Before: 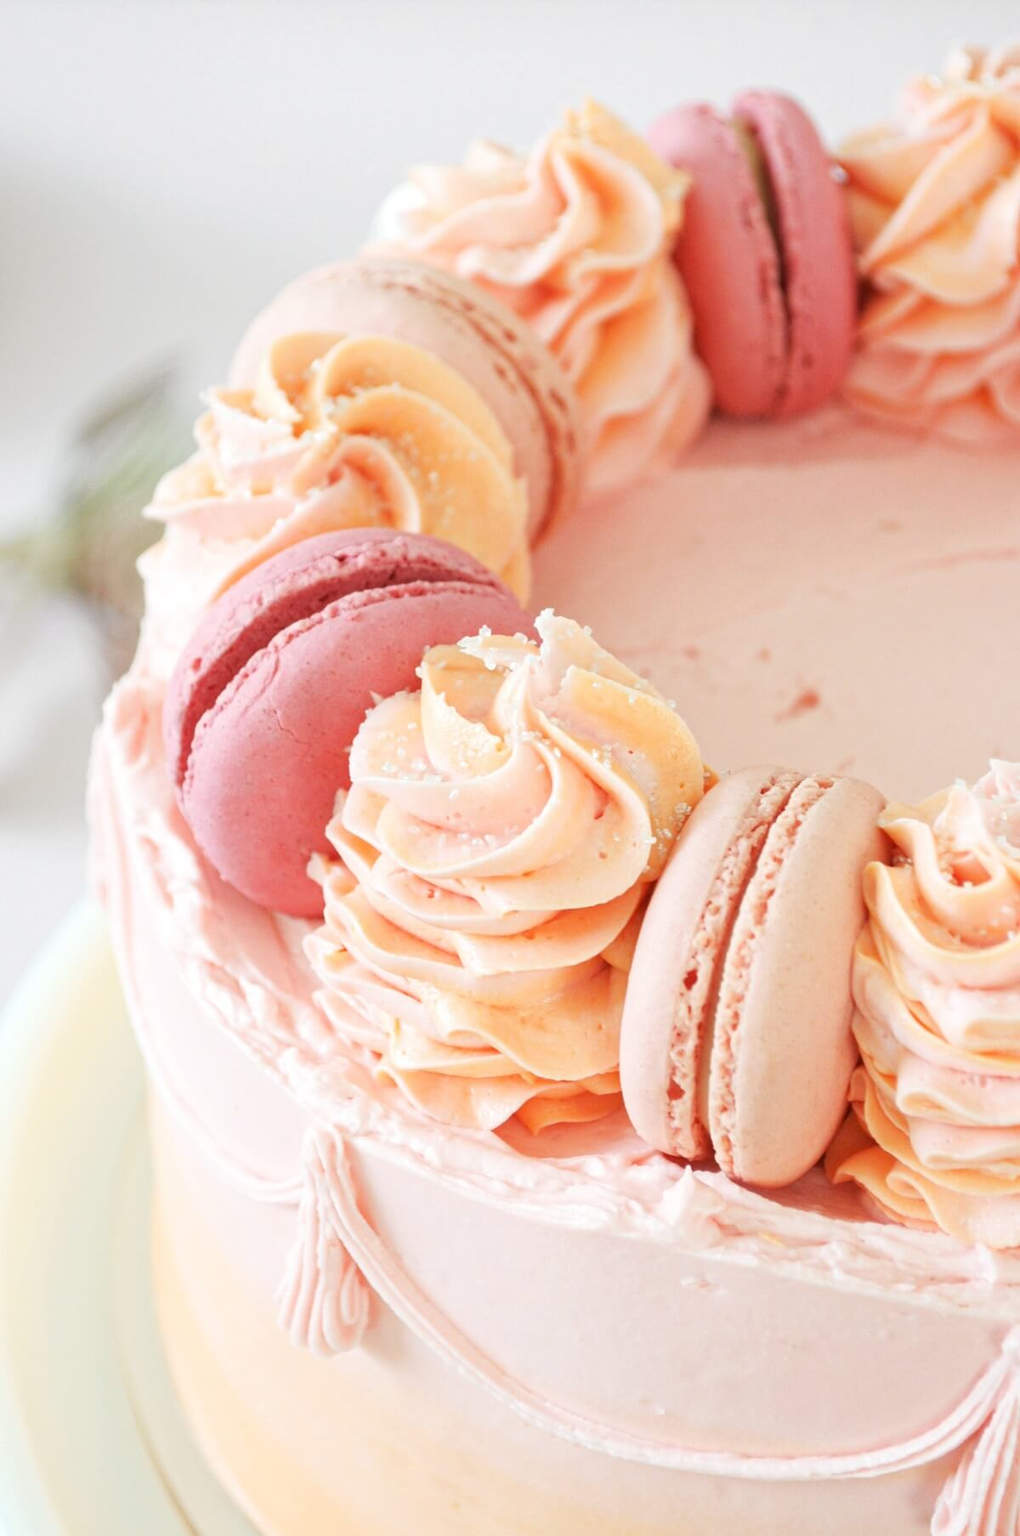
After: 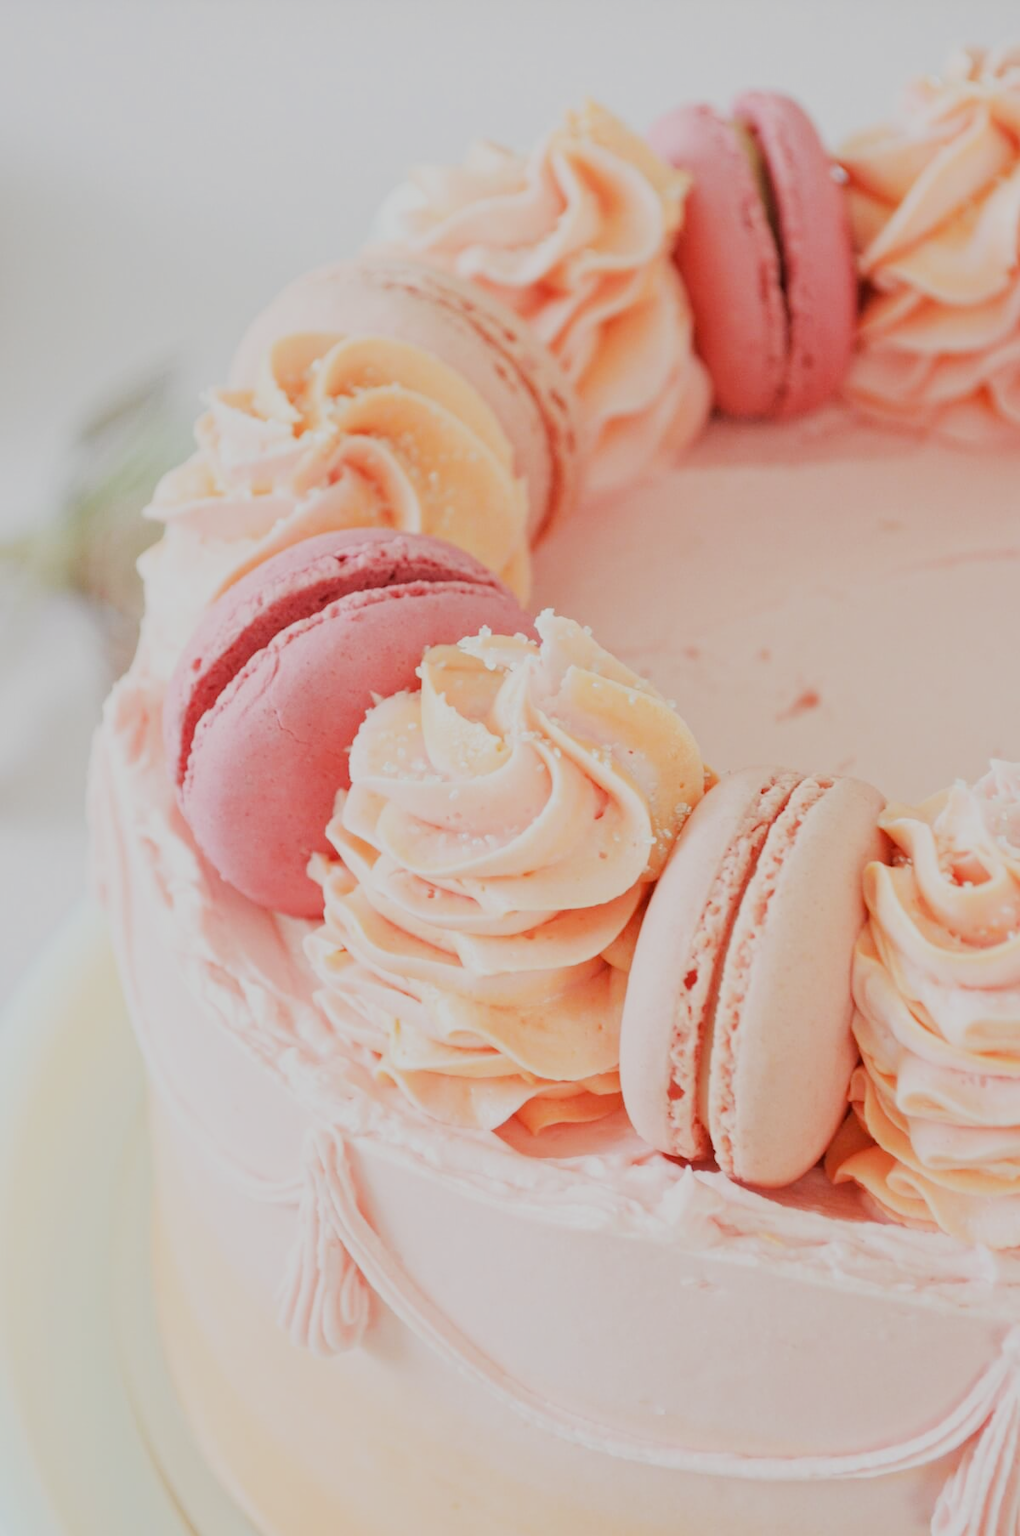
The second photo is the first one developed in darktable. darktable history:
filmic rgb: black relative exposure -6.91 EV, white relative exposure 5.67 EV, hardness 2.85
